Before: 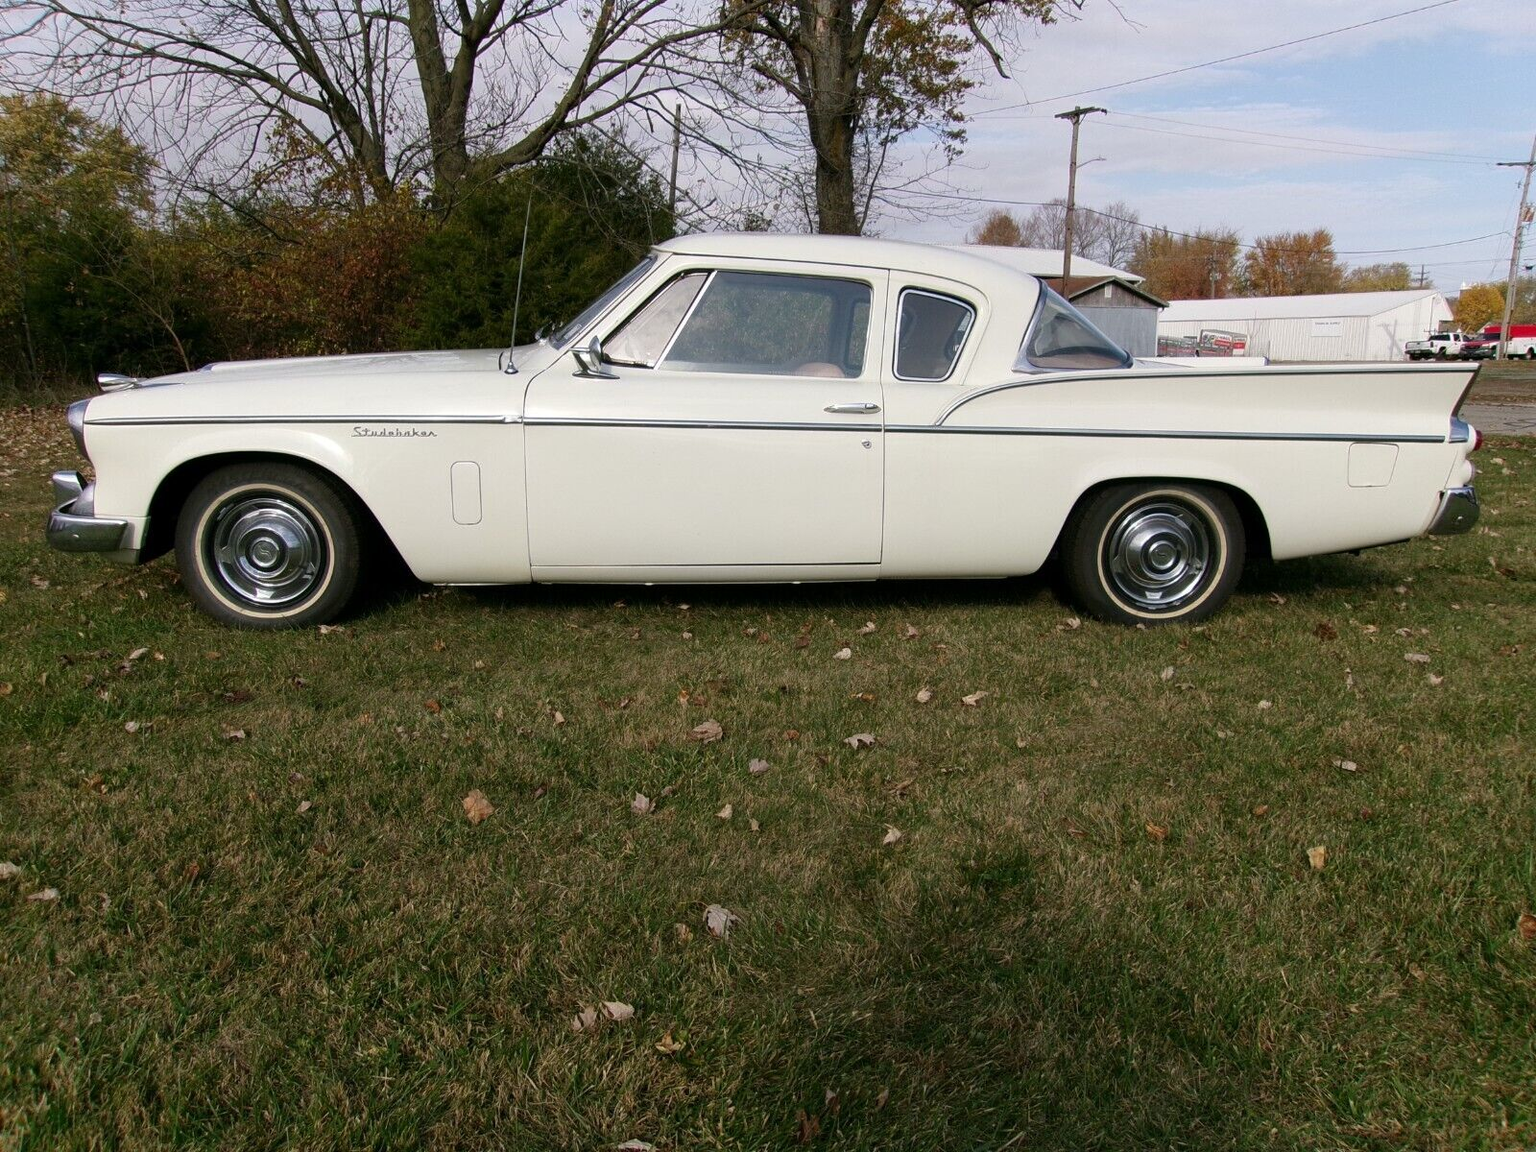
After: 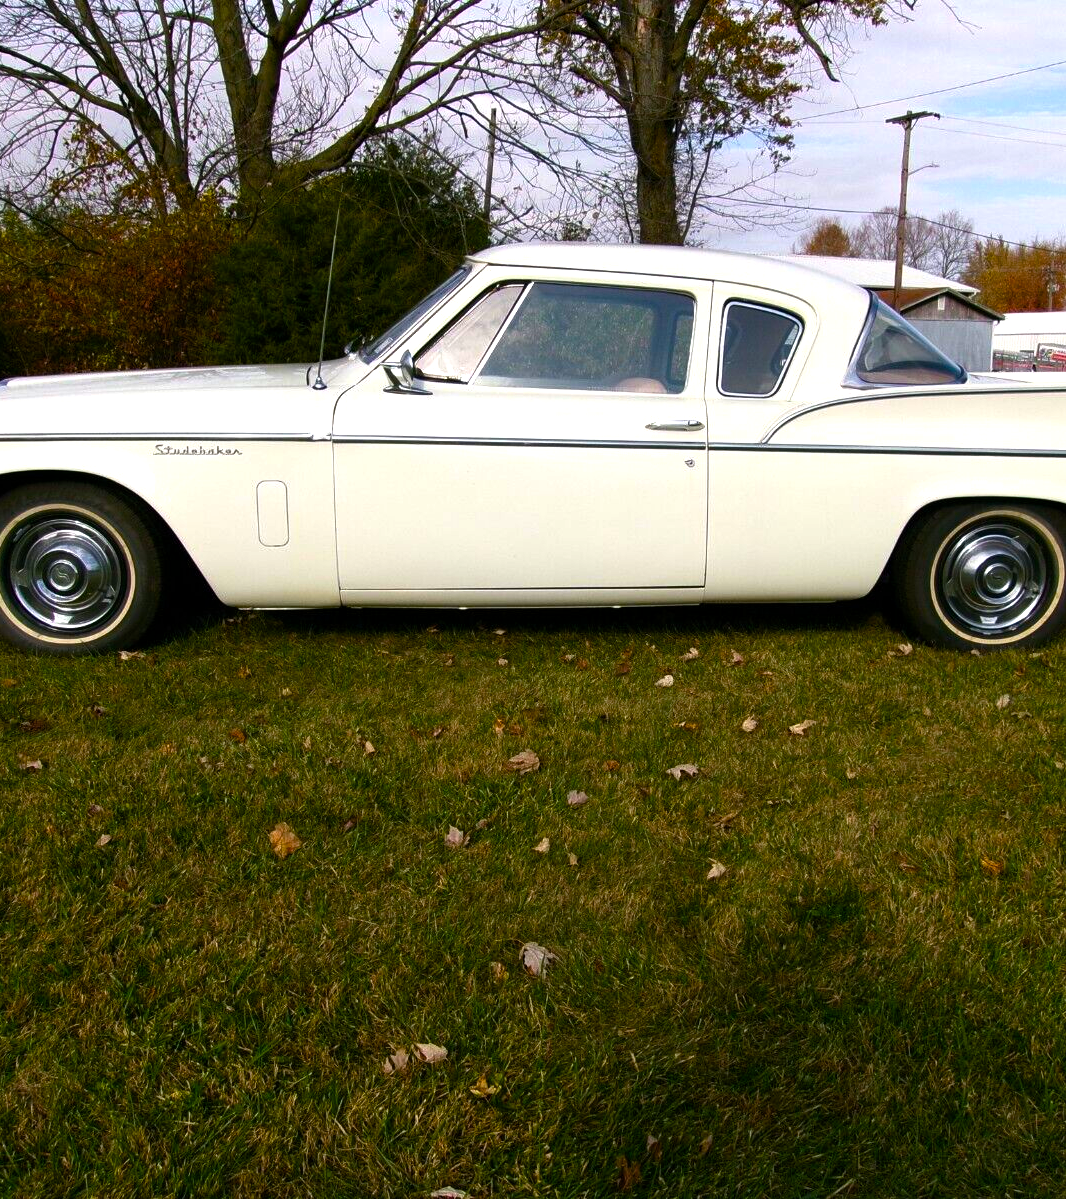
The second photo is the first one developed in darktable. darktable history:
color balance rgb: linear chroma grading › global chroma 9%, perceptual saturation grading › global saturation 36%, perceptual saturation grading › shadows 35%, perceptual brilliance grading › global brilliance 15%, perceptual brilliance grading › shadows -35%, global vibrance 15%
crop and rotate: left 13.409%, right 19.924%
